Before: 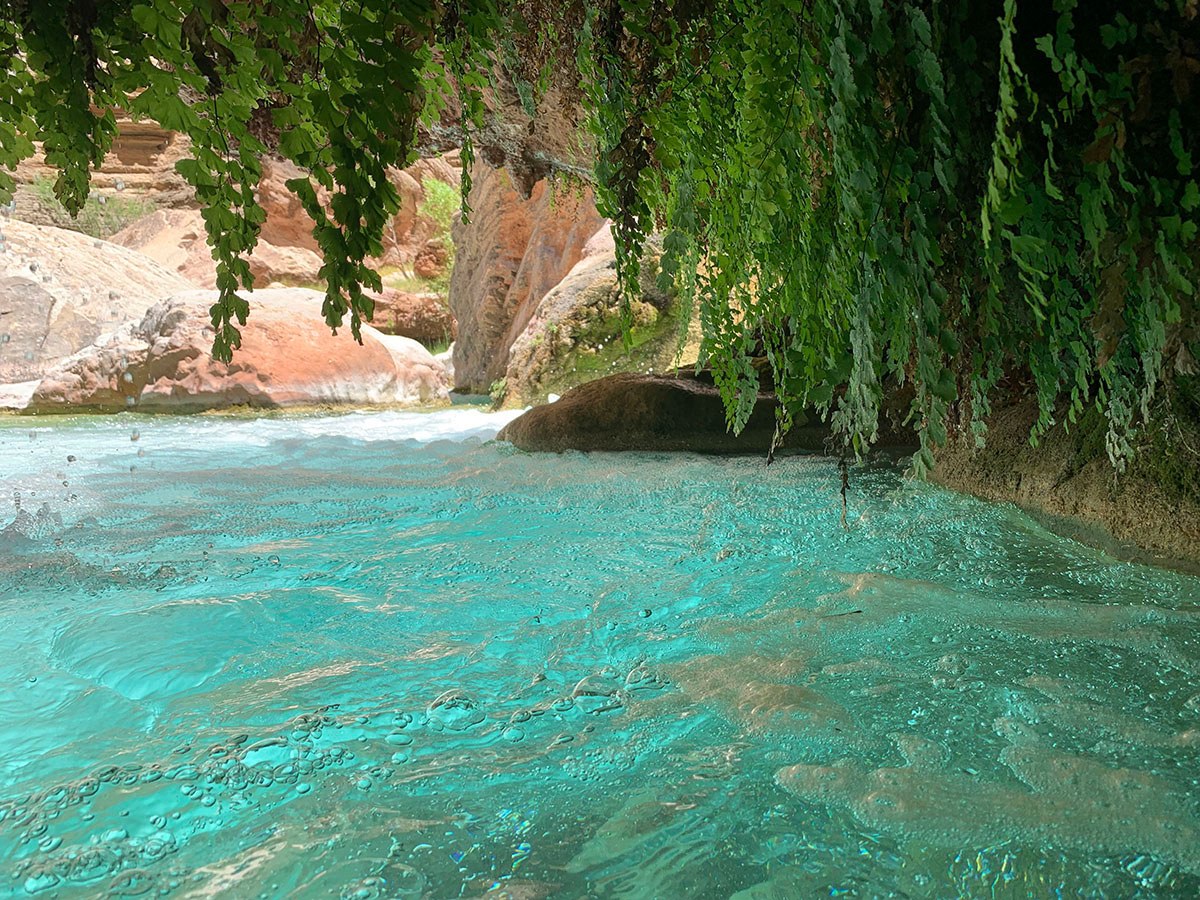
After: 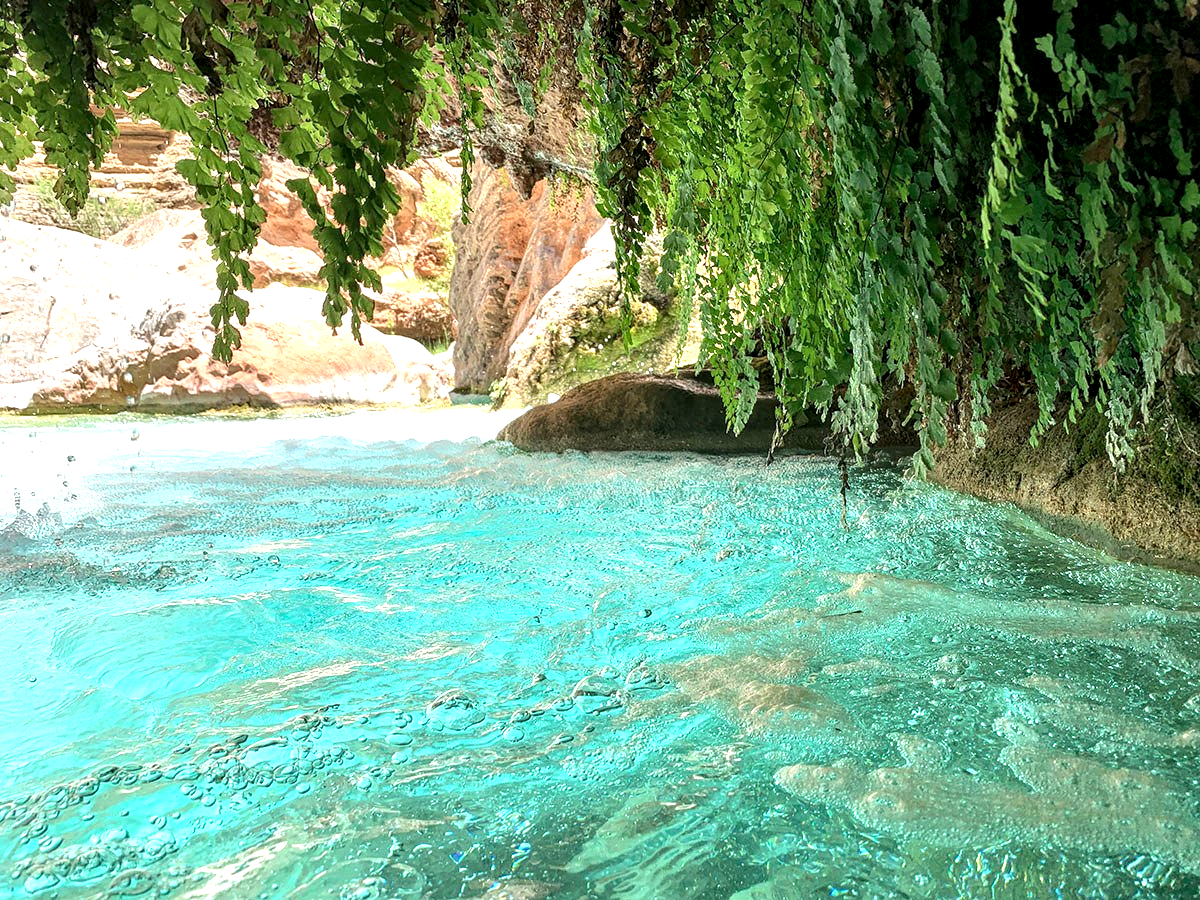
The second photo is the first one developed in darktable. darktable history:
contrast equalizer: octaves 7, y [[0.586, 0.584, 0.576, 0.565, 0.552, 0.539], [0.5 ×6], [0.97, 0.959, 0.919, 0.859, 0.789, 0.717], [0 ×6], [0 ×6]]
local contrast: on, module defaults
exposure: exposure 1 EV, compensate highlight preservation false
